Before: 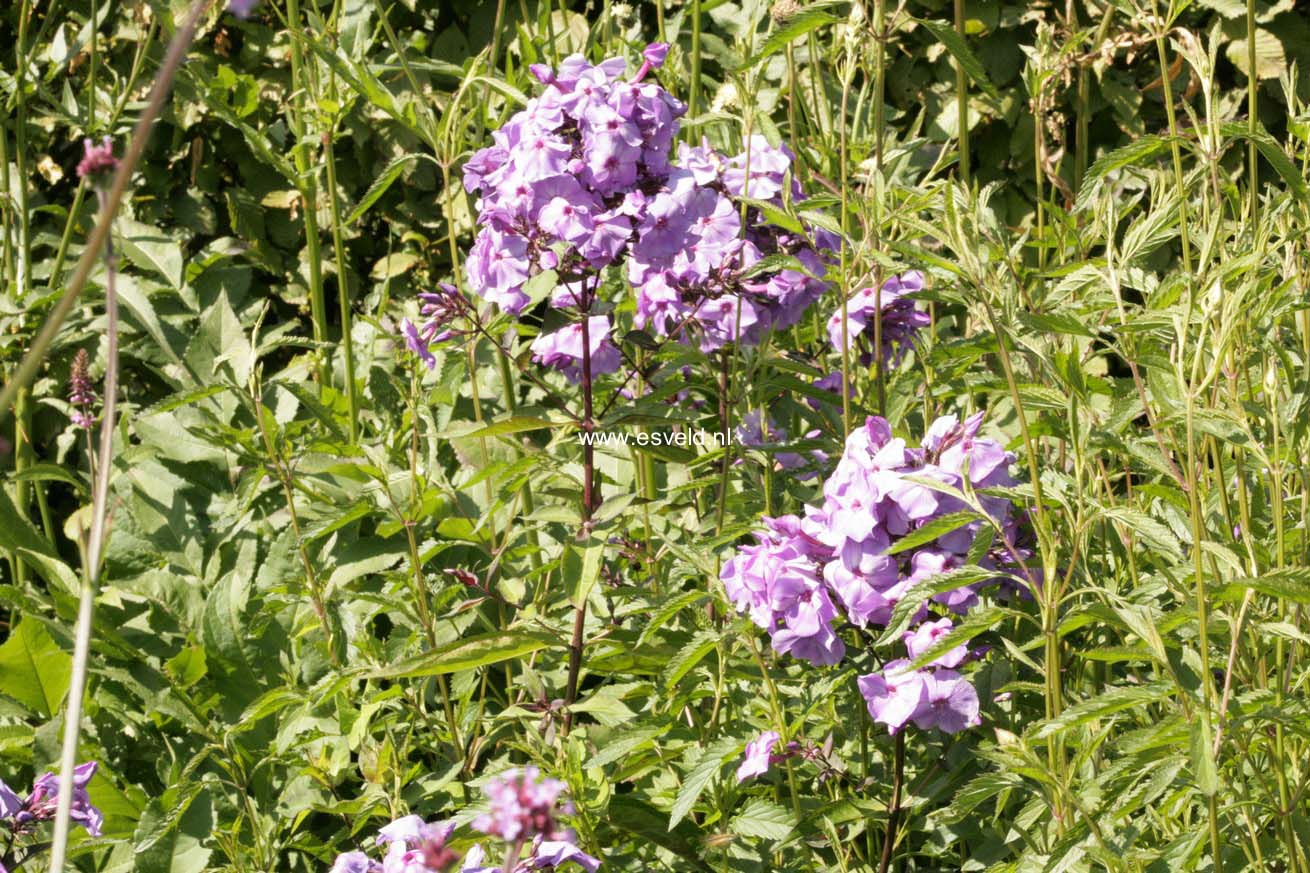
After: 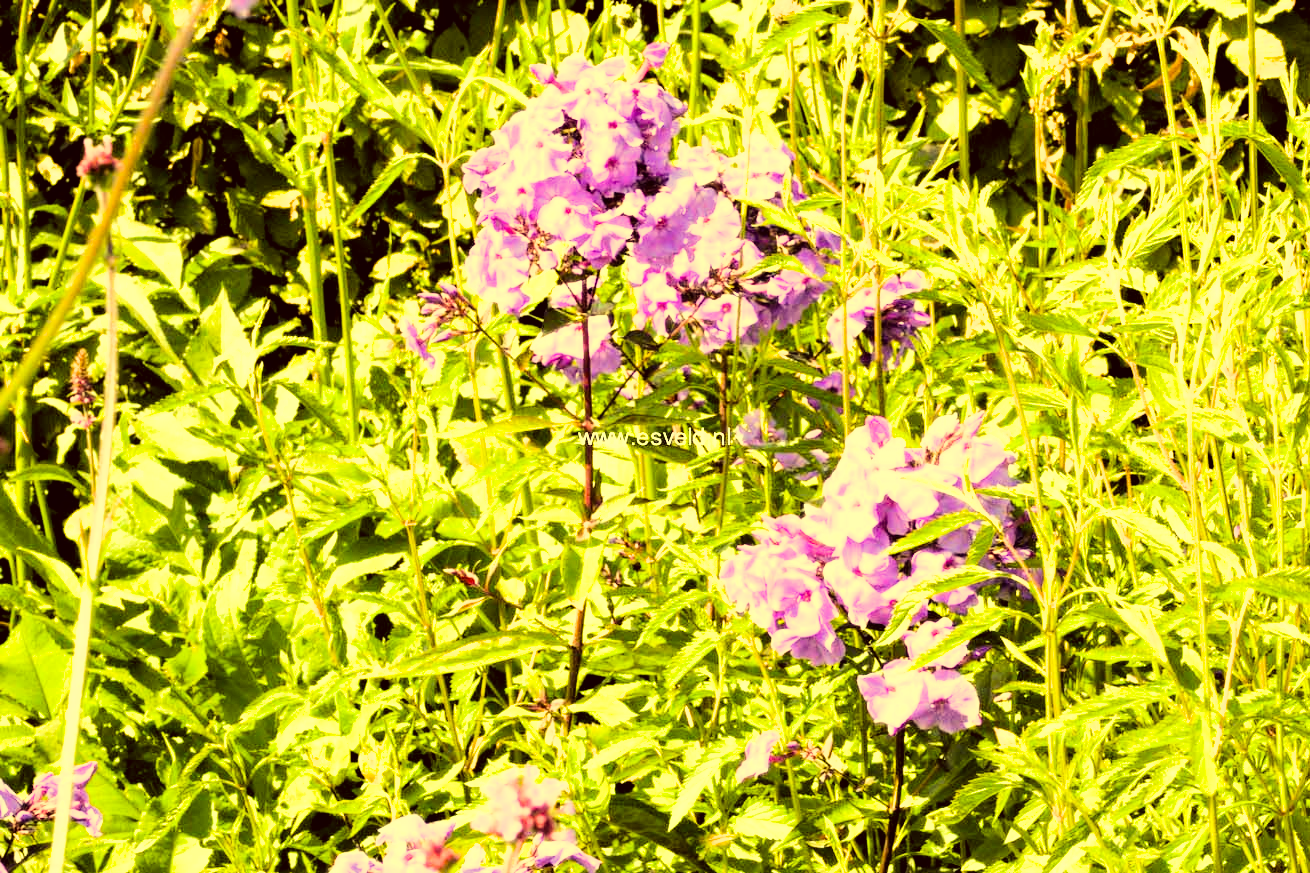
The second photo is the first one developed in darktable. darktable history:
color balance rgb: perceptual saturation grading › global saturation 25%, global vibrance 20%
exposure: black level correction 0, exposure 1.1 EV, compensate exposure bias true, compensate highlight preservation false
filmic rgb: black relative exposure -16 EV, white relative exposure 6.29 EV, hardness 5.1, contrast 1.35
tone equalizer: -8 EV -0.417 EV, -7 EV -0.389 EV, -6 EV -0.333 EV, -5 EV -0.222 EV, -3 EV 0.222 EV, -2 EV 0.333 EV, -1 EV 0.389 EV, +0 EV 0.417 EV, edges refinement/feathering 500, mask exposure compensation -1.57 EV, preserve details no
color correction: highlights a* -0.482, highlights b* 40, shadows a* 9.8, shadows b* -0.161
